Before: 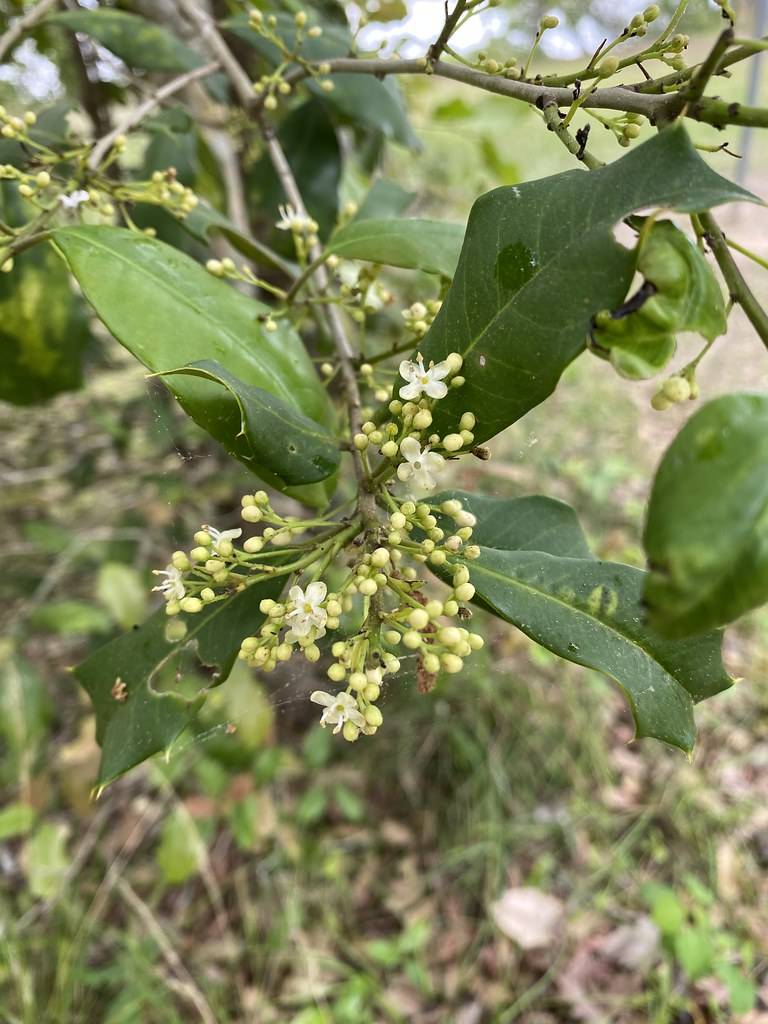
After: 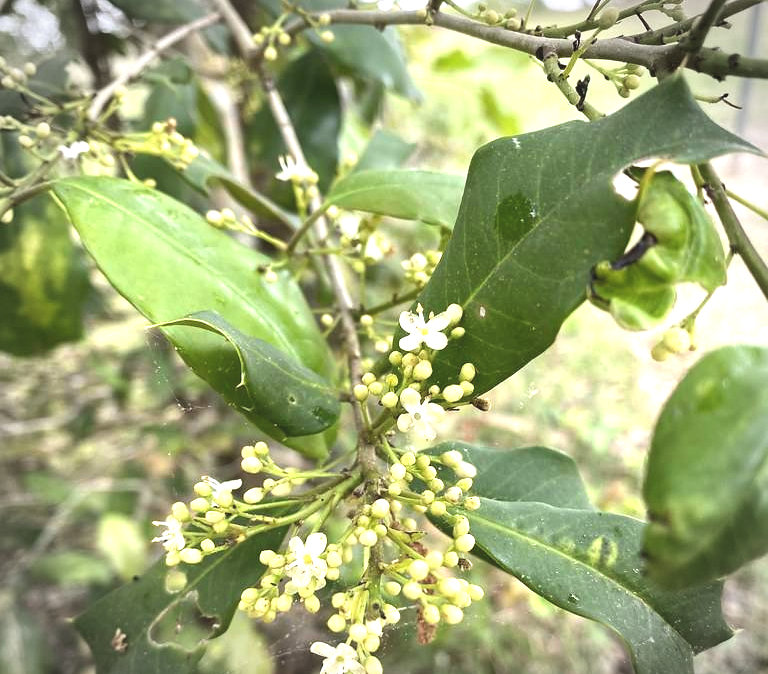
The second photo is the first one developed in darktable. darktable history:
crop and rotate: top 4.82%, bottom 29.293%
exposure: black level correction -0.005, exposure 1.002 EV, compensate highlight preservation false
vignetting: automatic ratio true, dithering 8-bit output, unbound false
